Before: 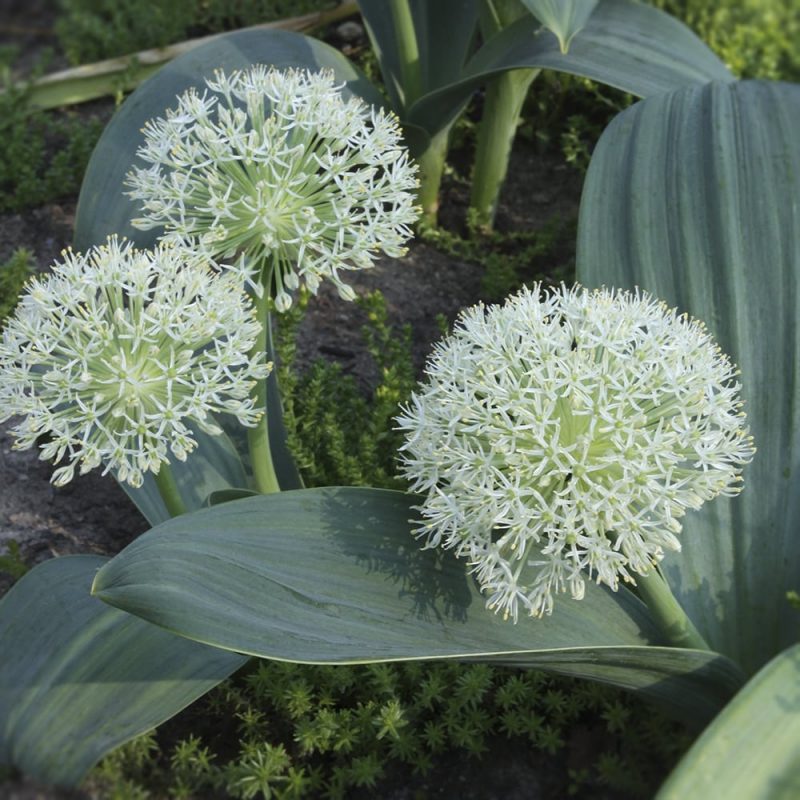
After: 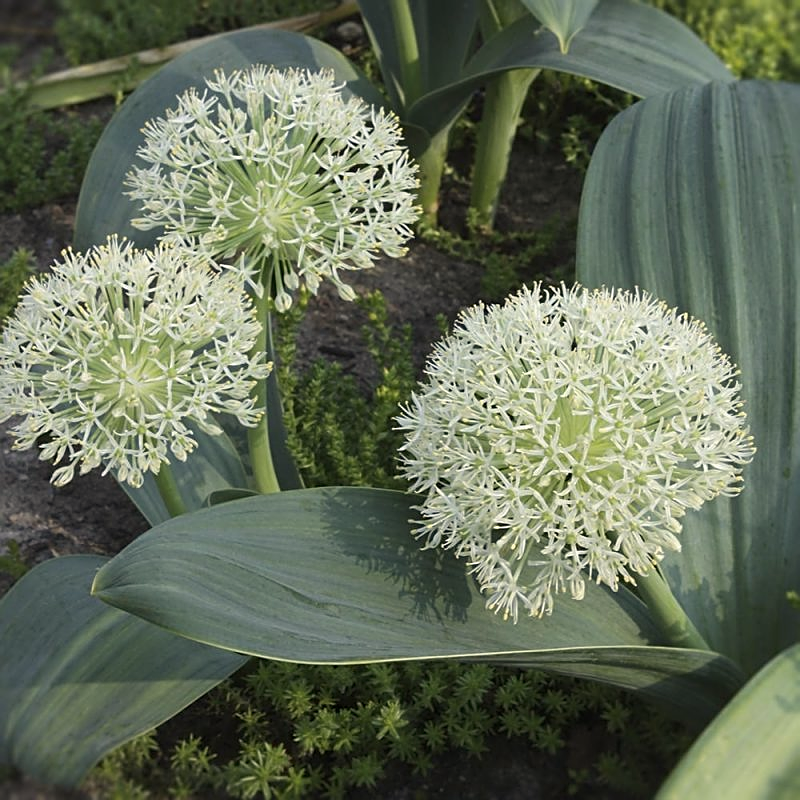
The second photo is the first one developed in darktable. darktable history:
sharpen: on, module defaults
white balance: red 1.045, blue 0.932
